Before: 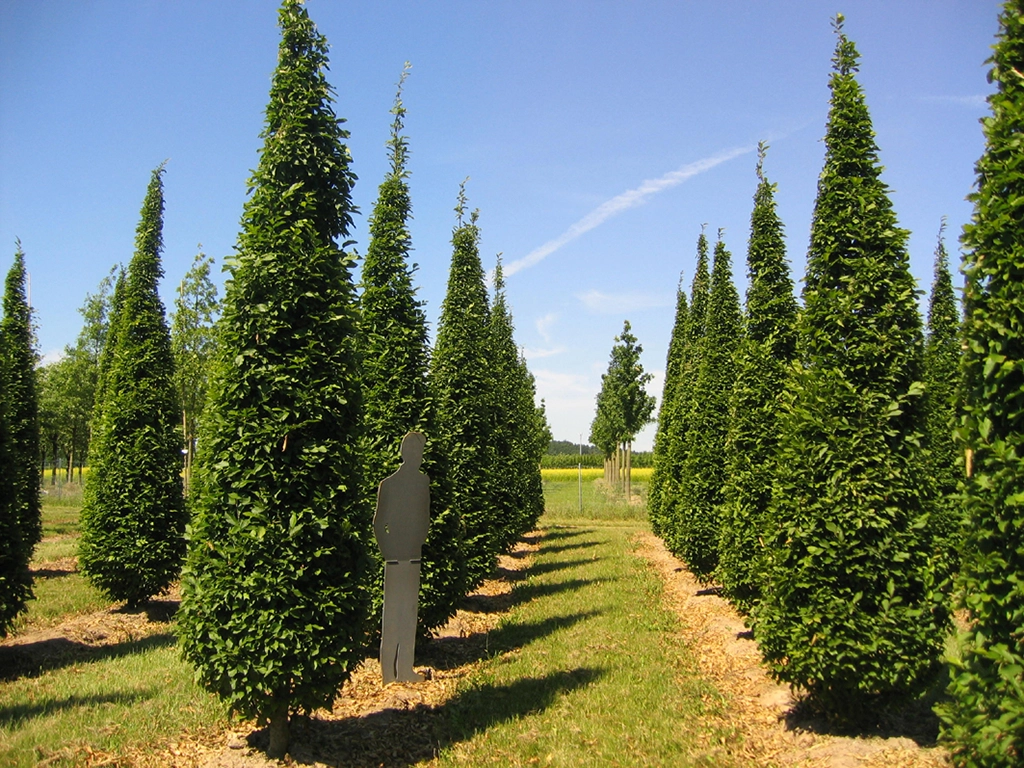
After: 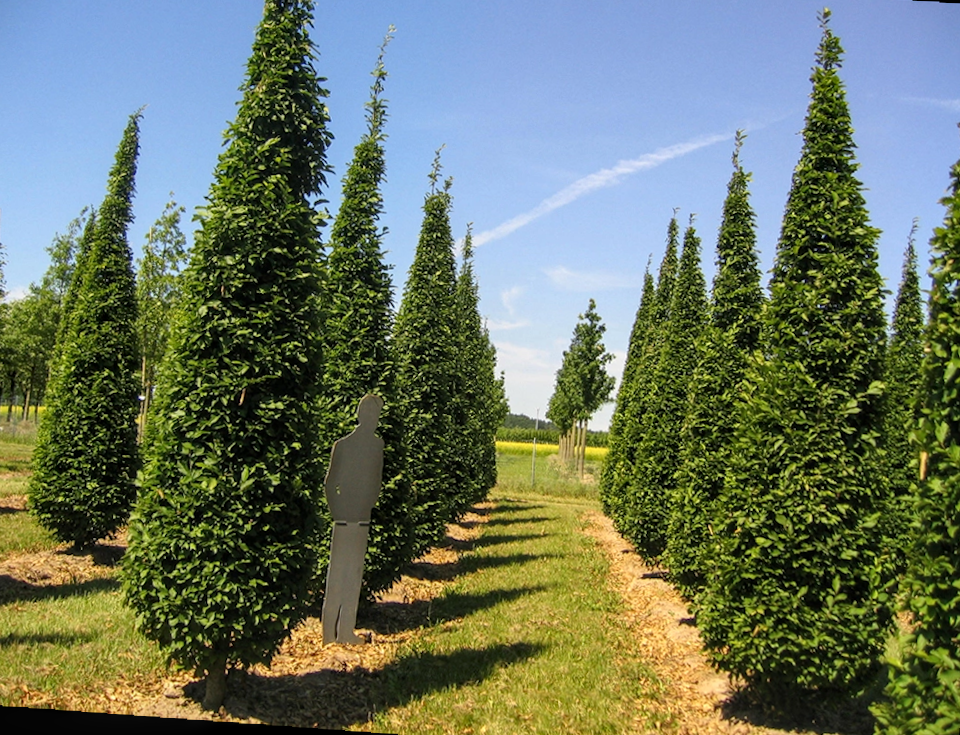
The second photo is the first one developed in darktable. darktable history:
local contrast: on, module defaults
crop and rotate: angle -1.96°, left 3.097%, top 4.154%, right 1.586%, bottom 0.529%
rotate and perspective: rotation 2.17°, automatic cropping off
